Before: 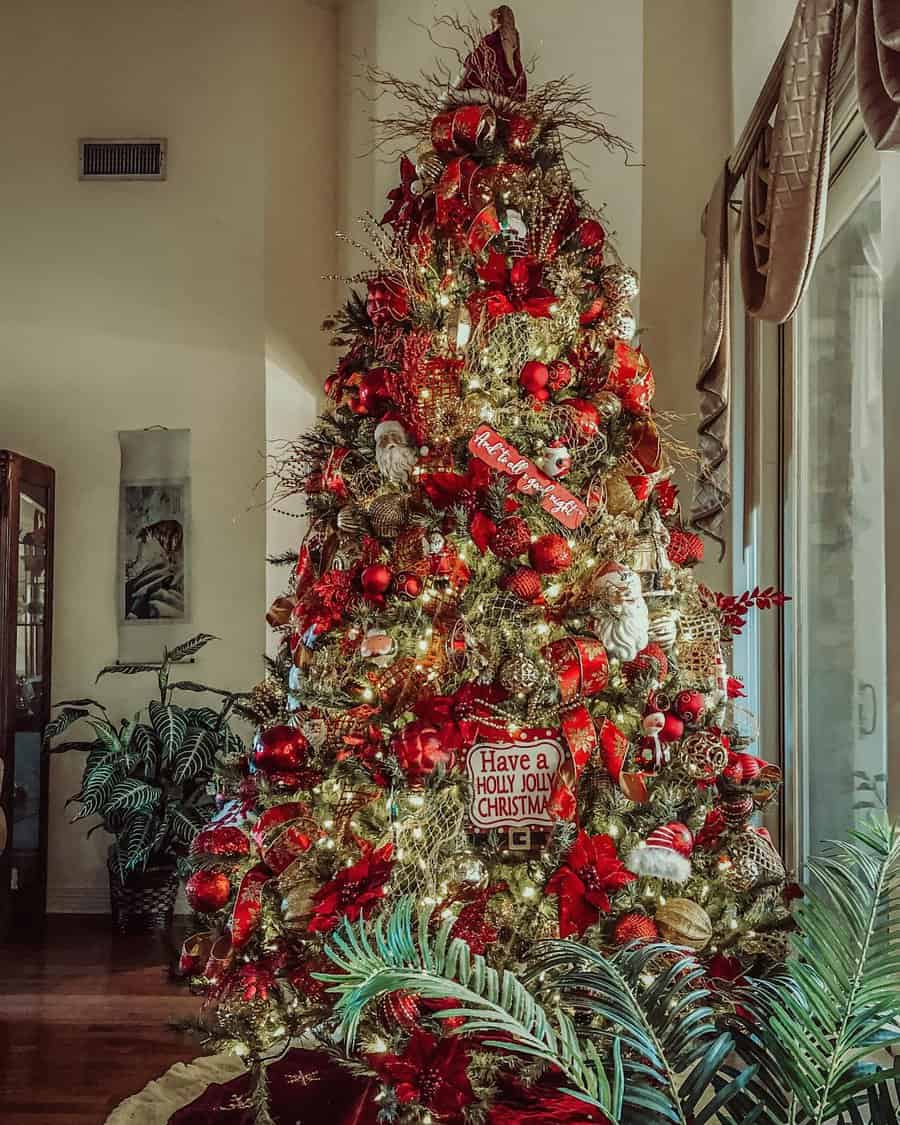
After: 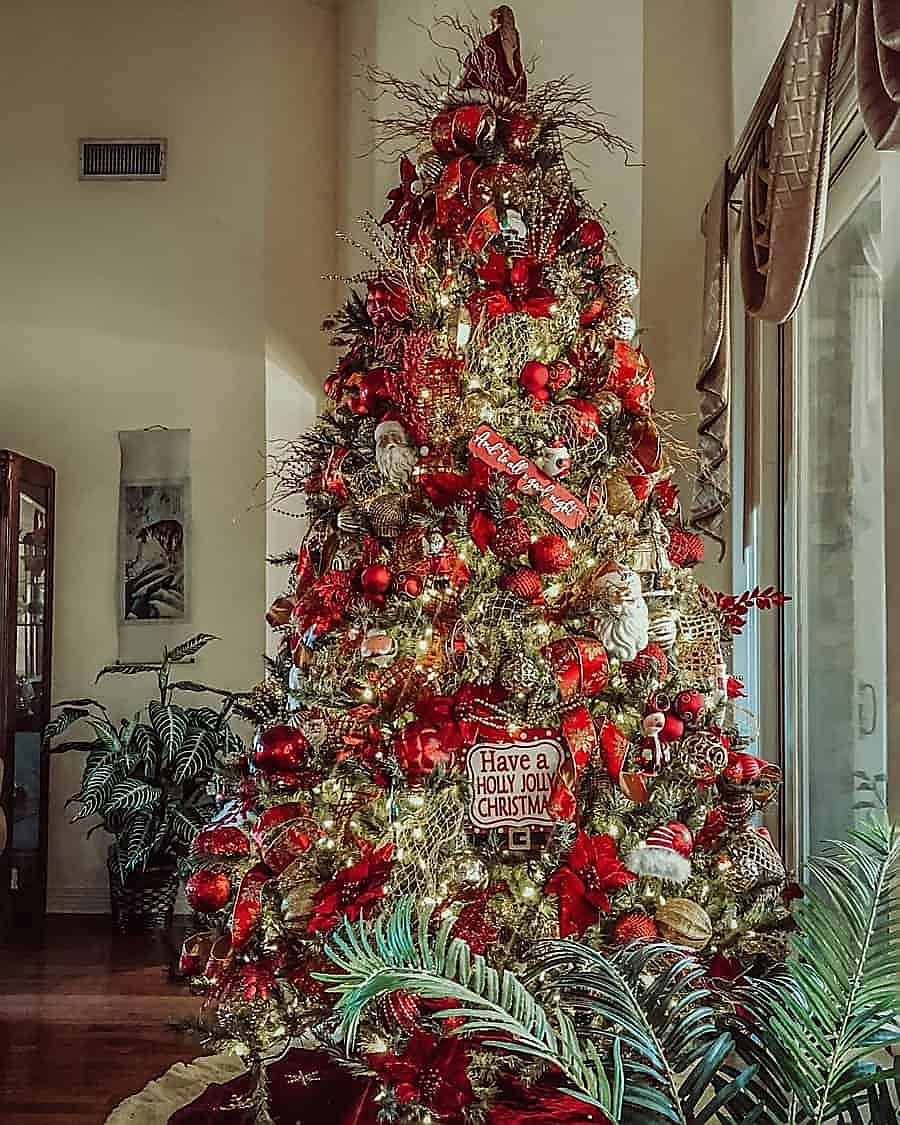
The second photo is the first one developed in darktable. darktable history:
sharpen: radius 1.354, amount 1.235, threshold 0.823
